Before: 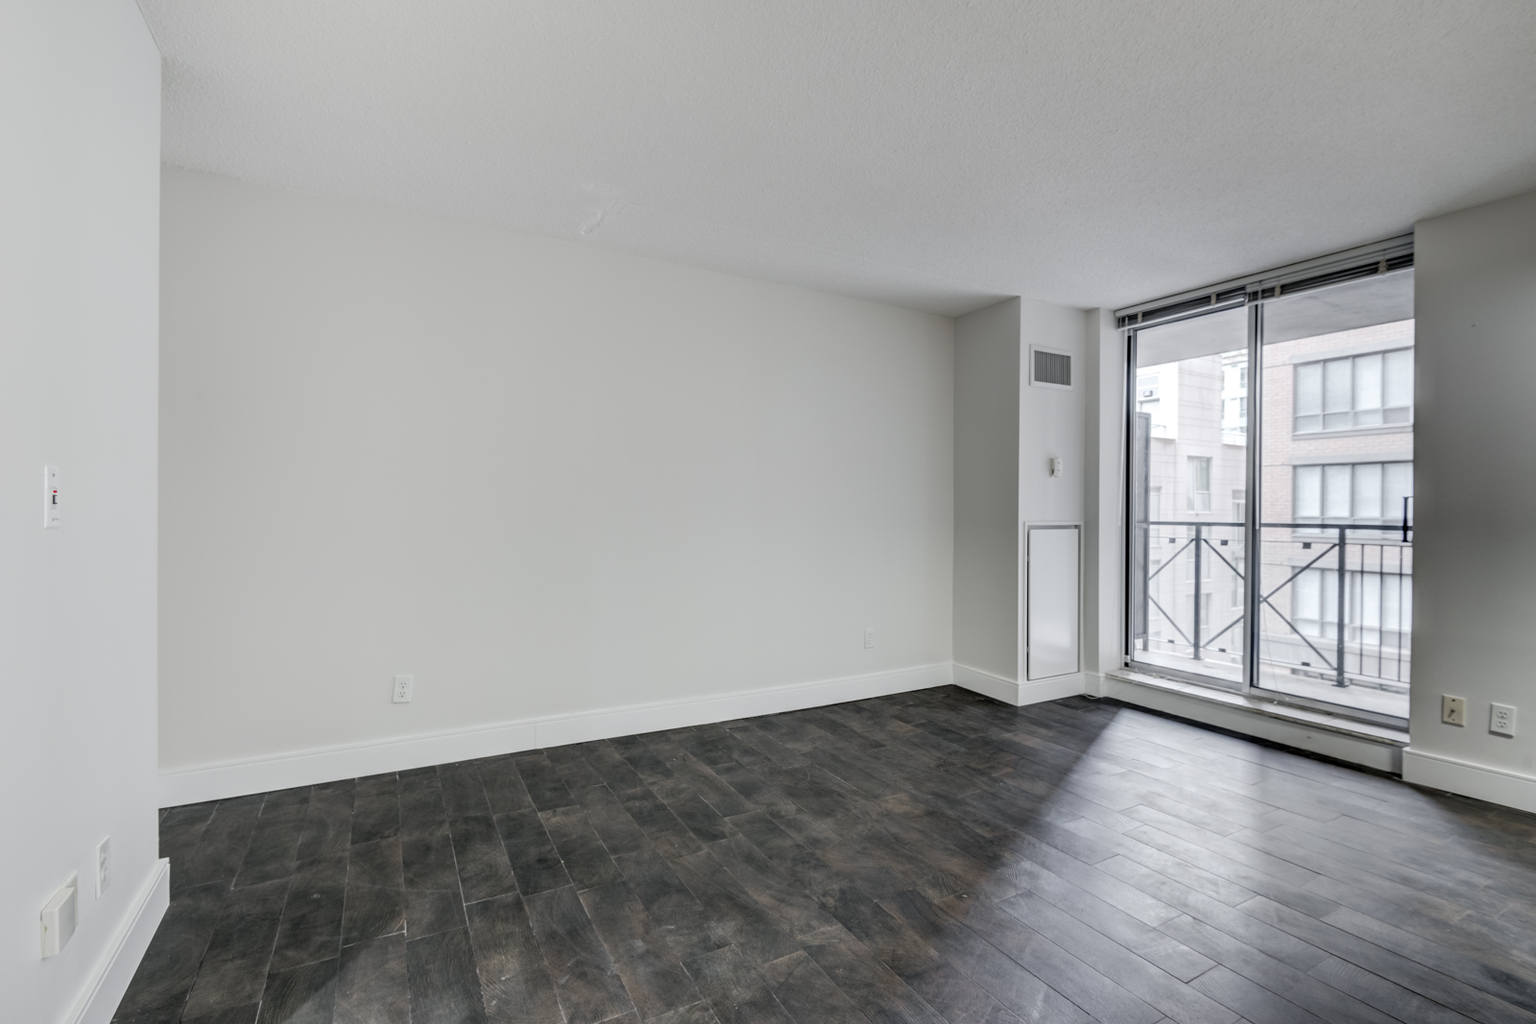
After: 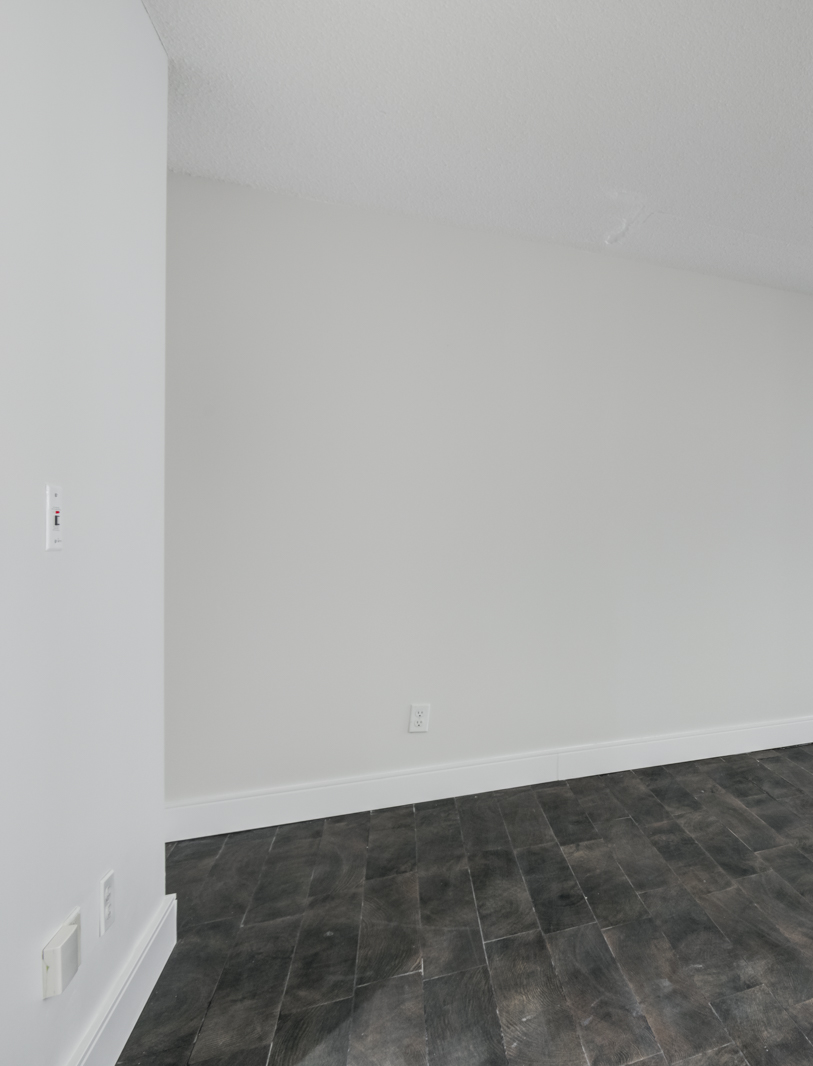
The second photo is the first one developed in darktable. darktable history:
crop and rotate: left 0.011%, top 0%, right 49.143%
